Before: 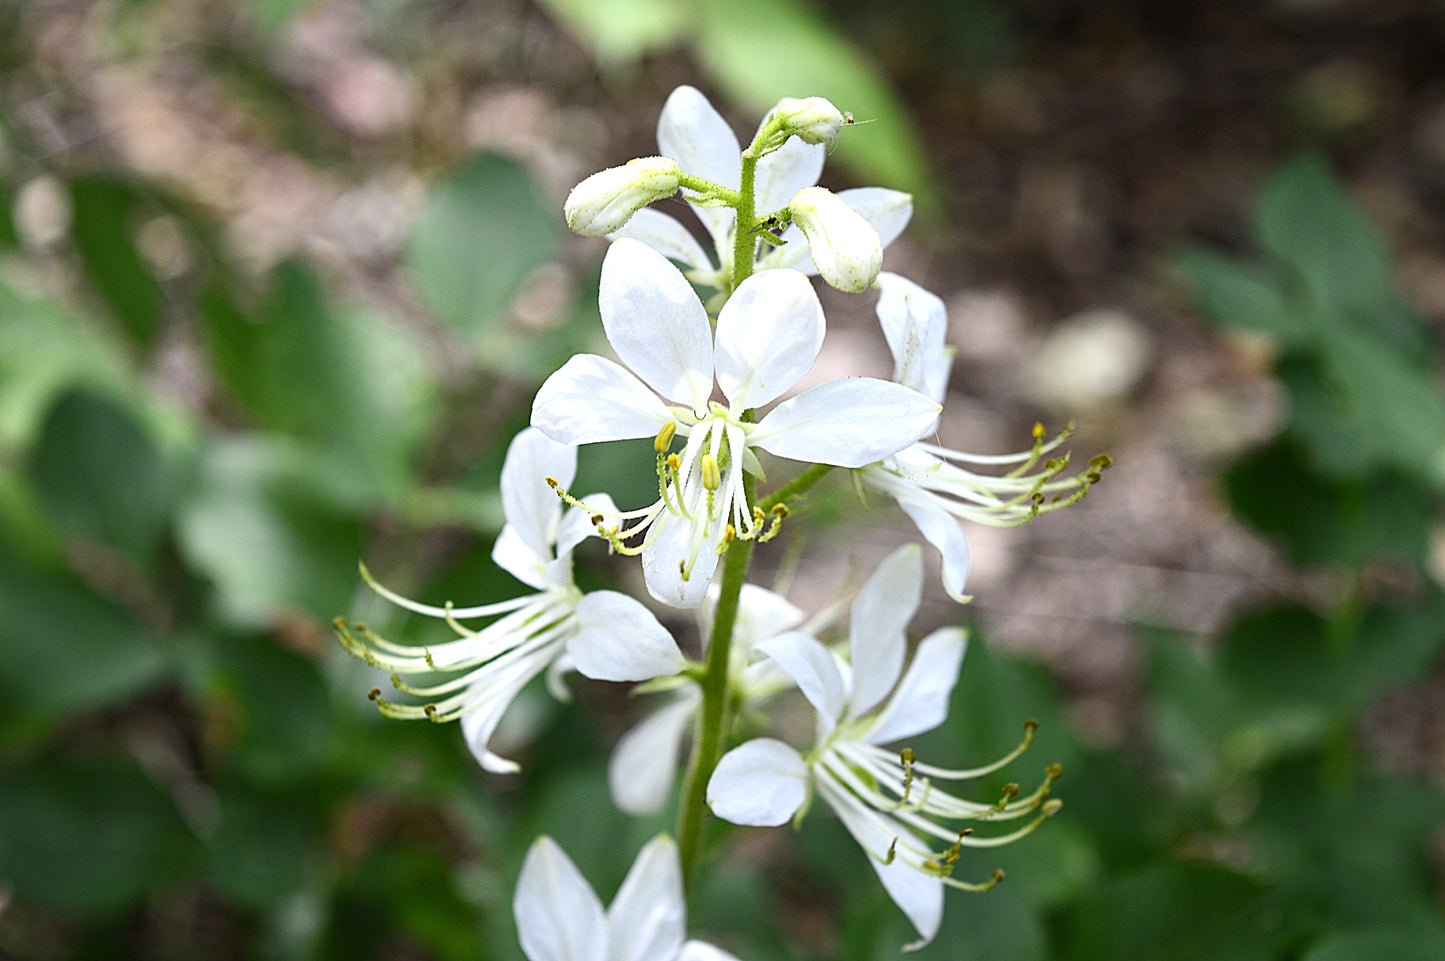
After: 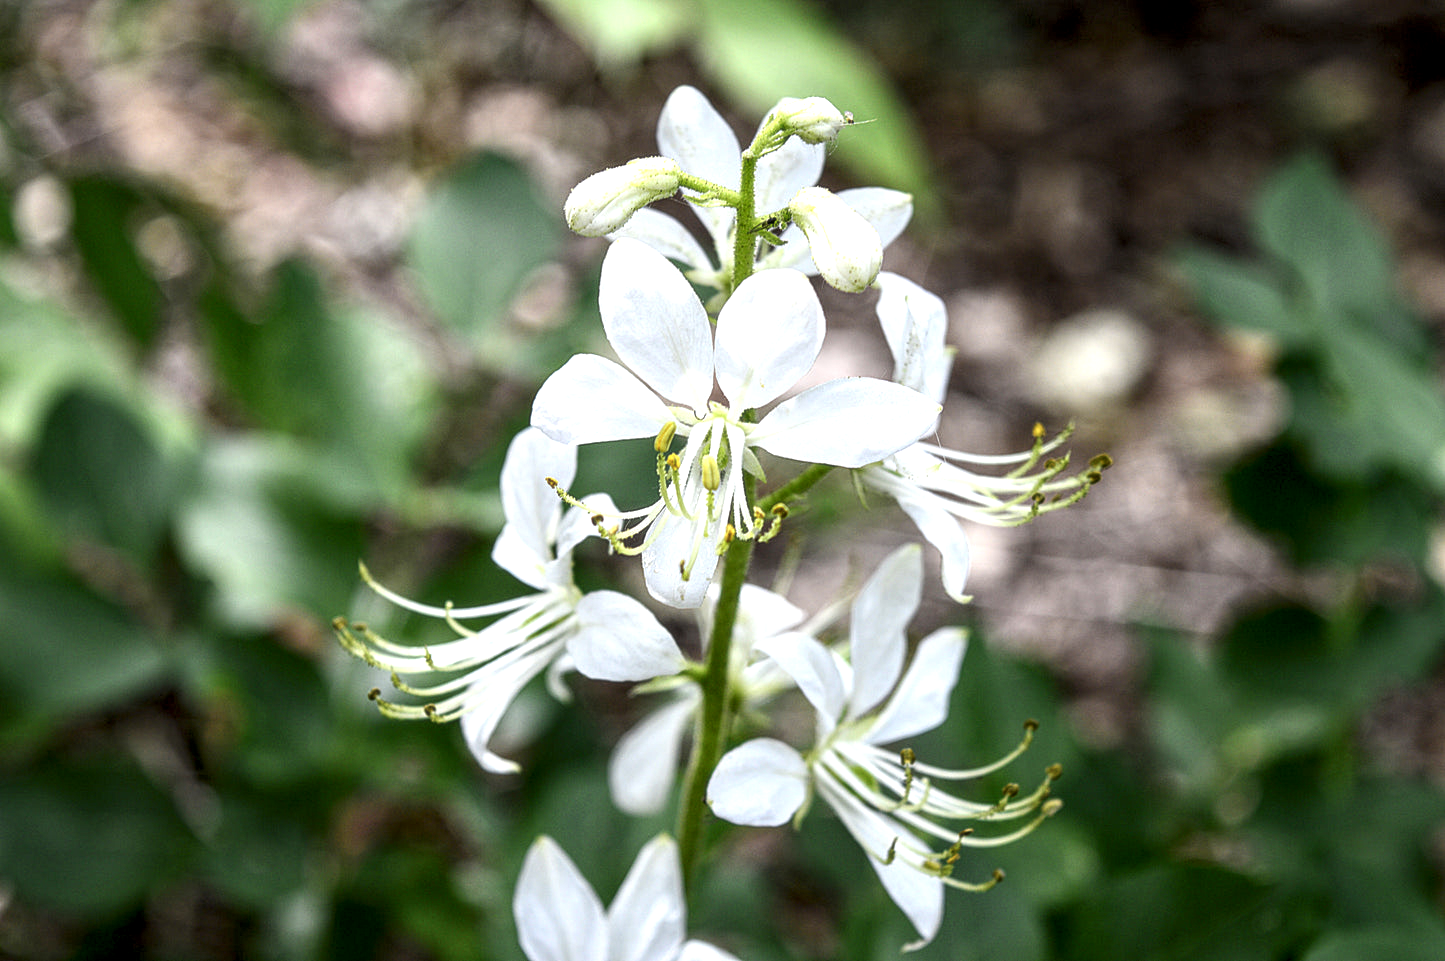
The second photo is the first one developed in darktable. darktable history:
local contrast: highlights 60%, shadows 60%, detail 160%
soften: size 10%, saturation 50%, brightness 0.2 EV, mix 10%
